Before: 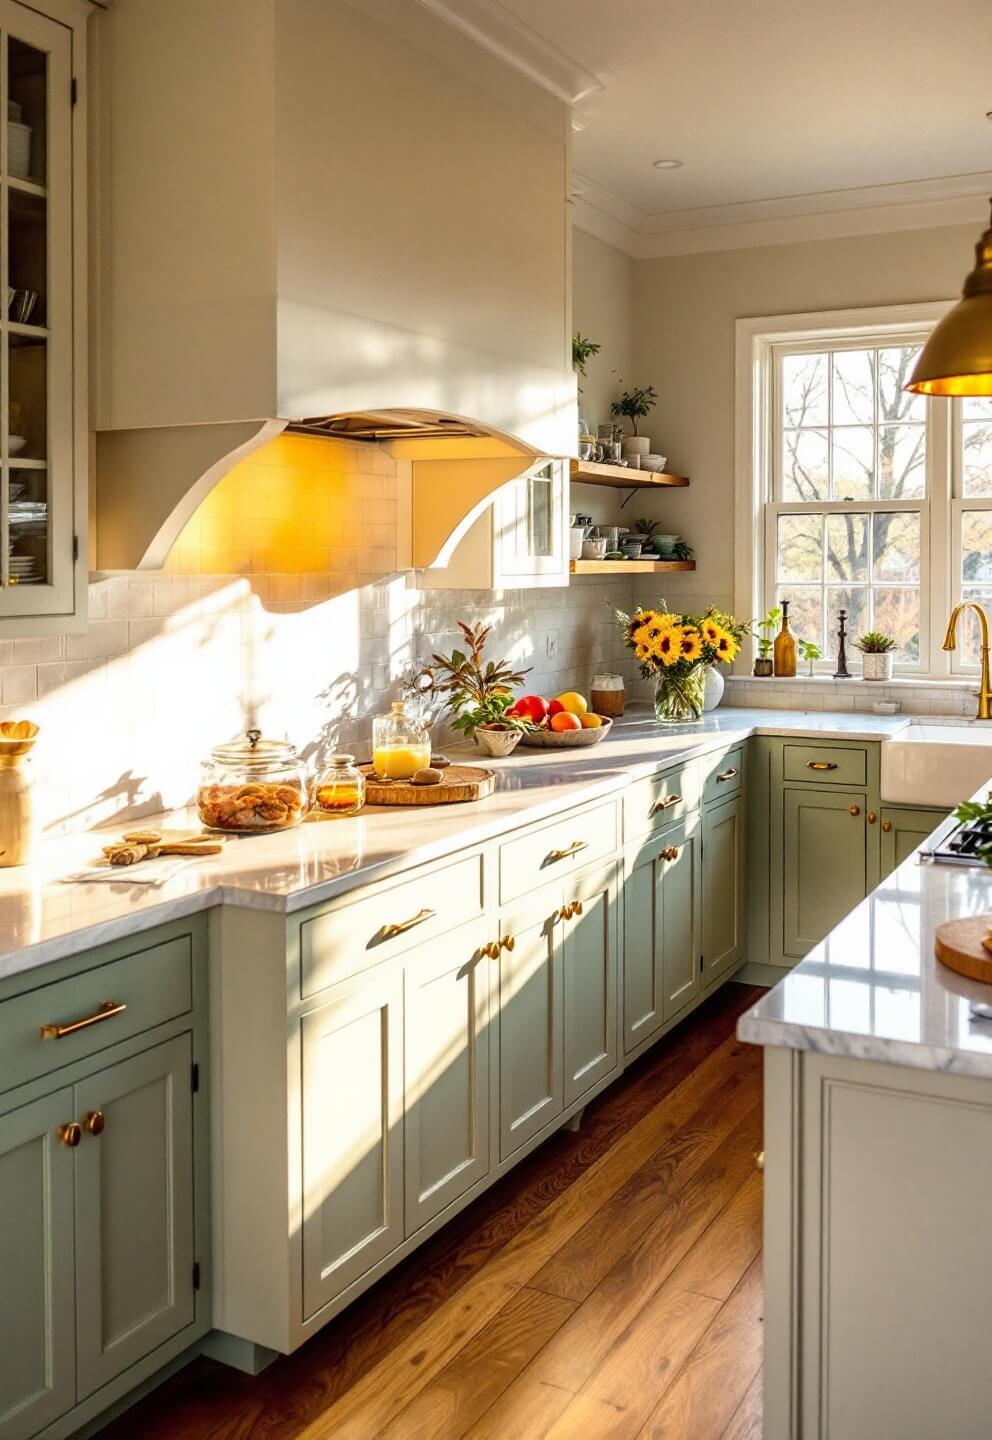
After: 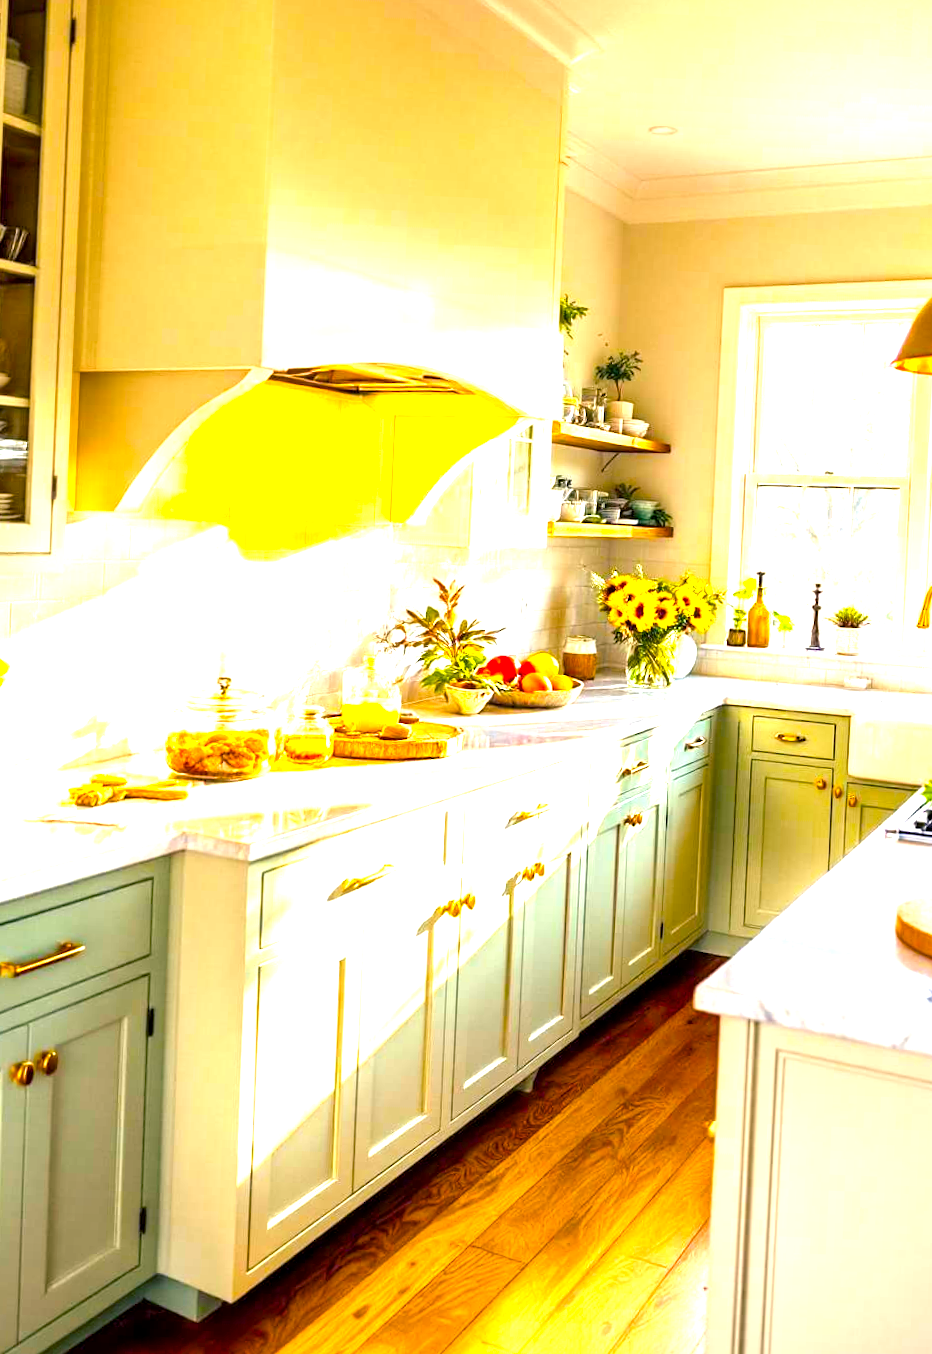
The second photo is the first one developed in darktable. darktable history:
crop and rotate: angle -2.54°
color balance rgb: shadows lift › chroma 5.341%, shadows lift › hue 238.33°, linear chroma grading › global chroma 15.185%, perceptual saturation grading › global saturation 30.858%, global vibrance 20%
exposure: black level correction 0.001, exposure 1.836 EV
